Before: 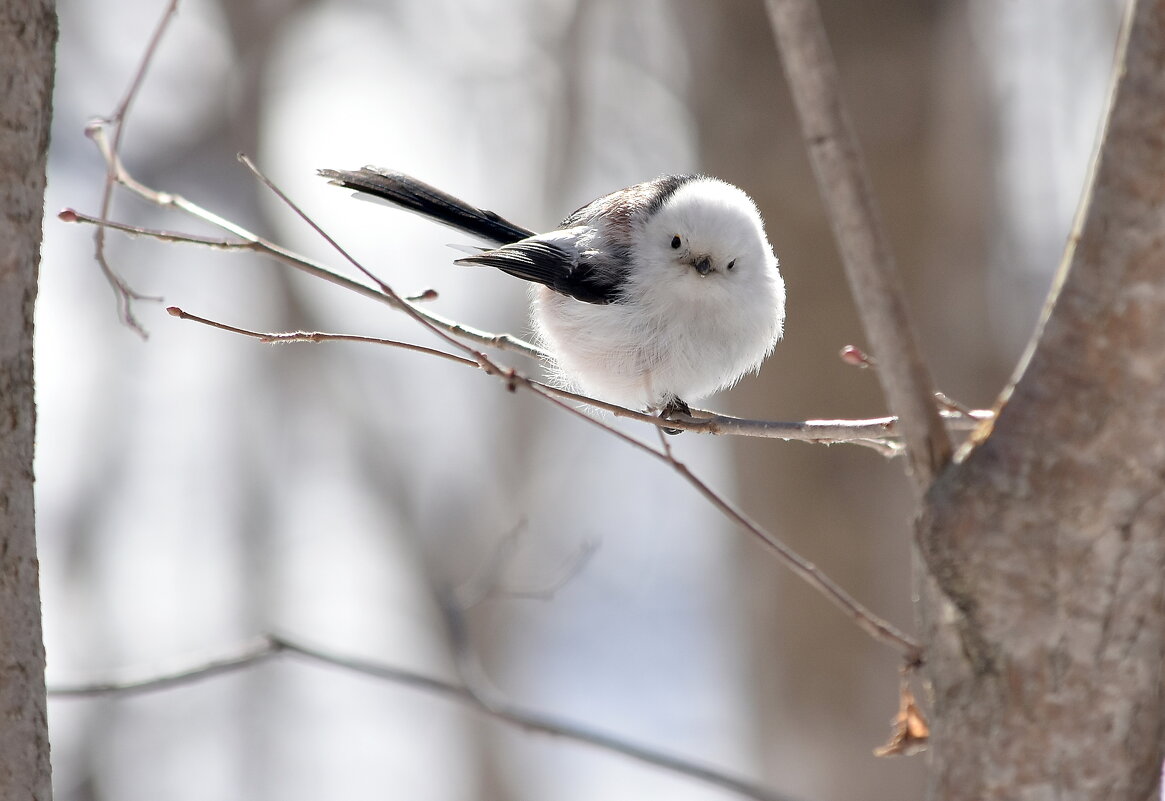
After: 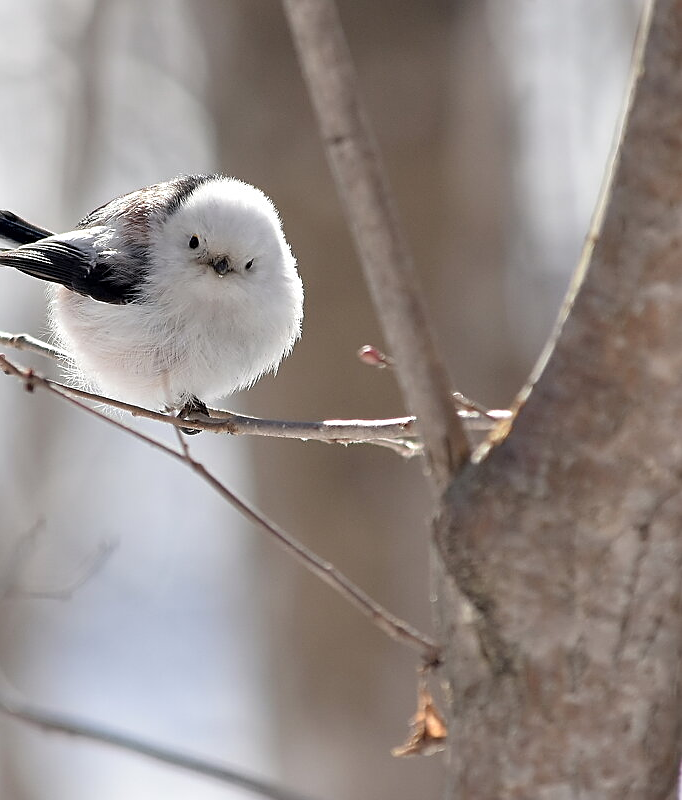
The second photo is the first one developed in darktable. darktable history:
sharpen: on, module defaults
crop: left 41.376%
